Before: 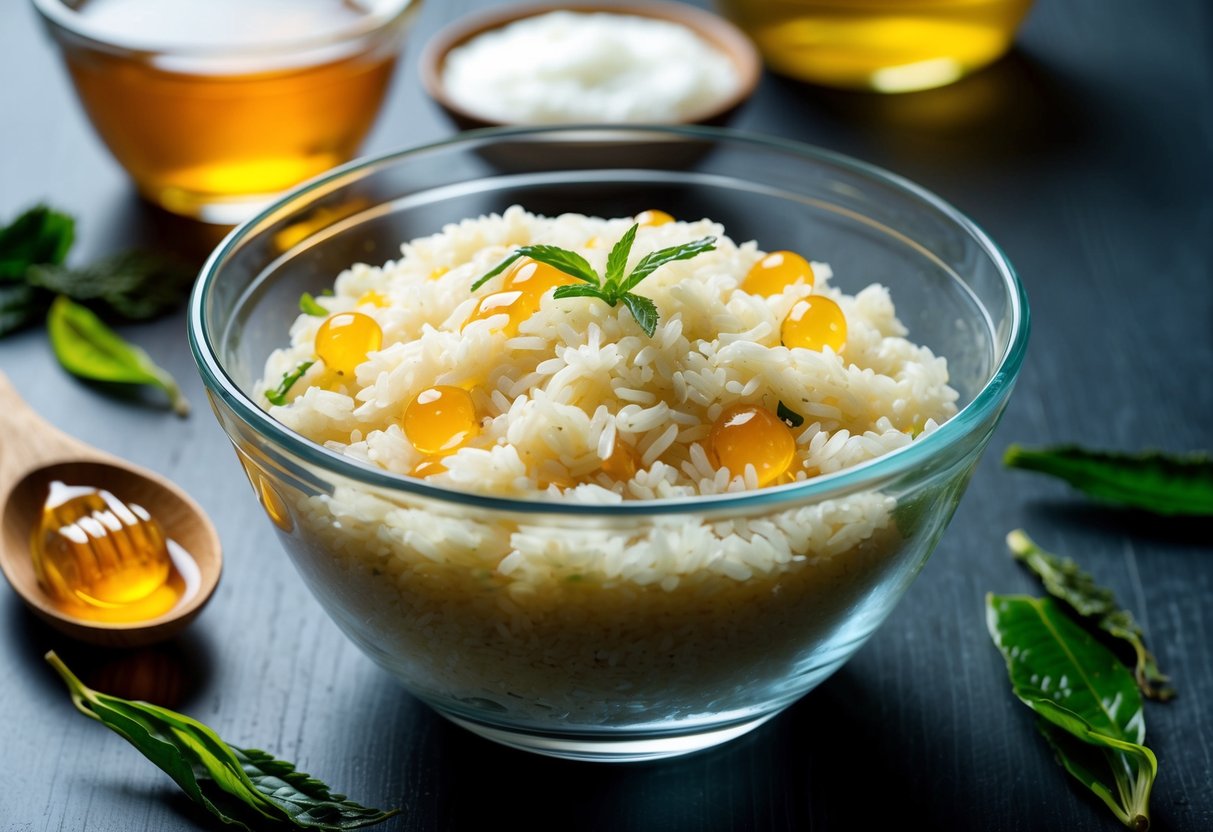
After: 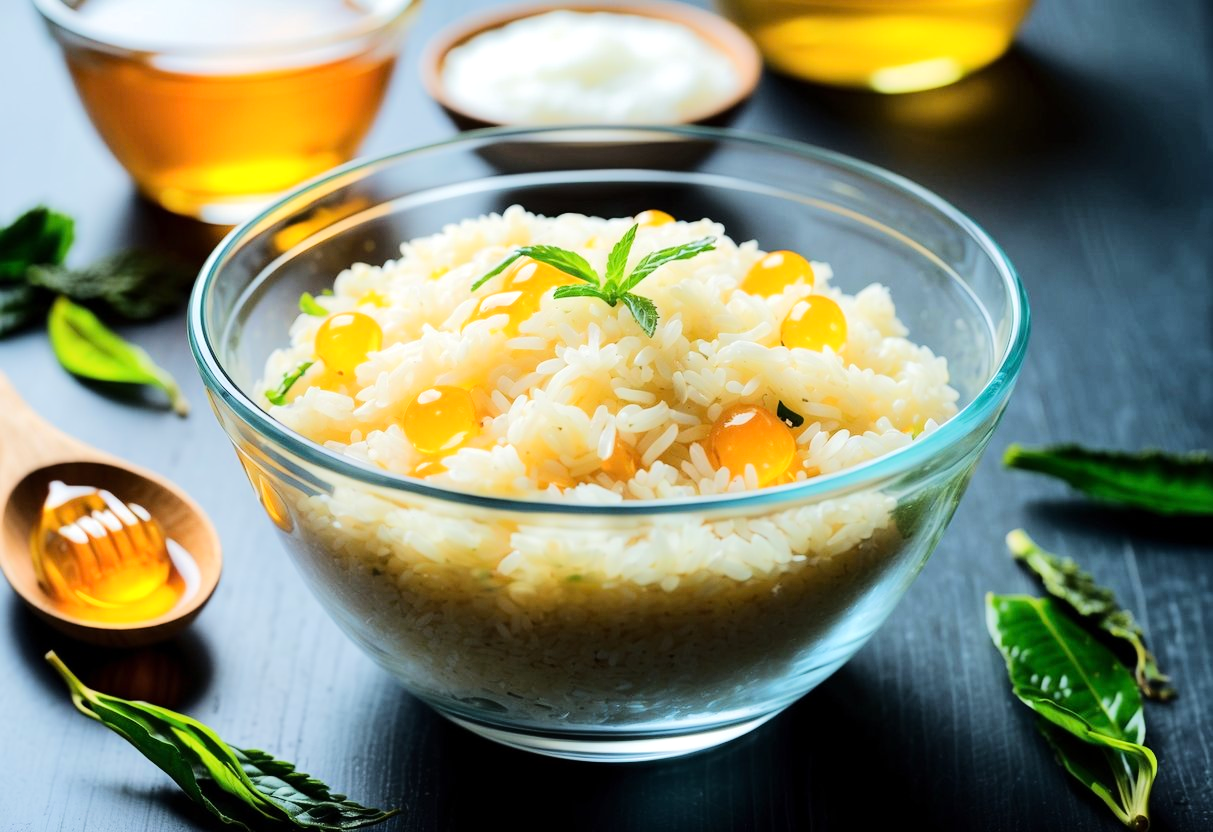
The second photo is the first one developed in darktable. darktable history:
tone equalizer: -7 EV 0.152 EV, -6 EV 0.611 EV, -5 EV 1.18 EV, -4 EV 1.34 EV, -3 EV 1.18 EV, -2 EV 0.6 EV, -1 EV 0.149 EV, edges refinement/feathering 500, mask exposure compensation -1.57 EV, preserve details no
